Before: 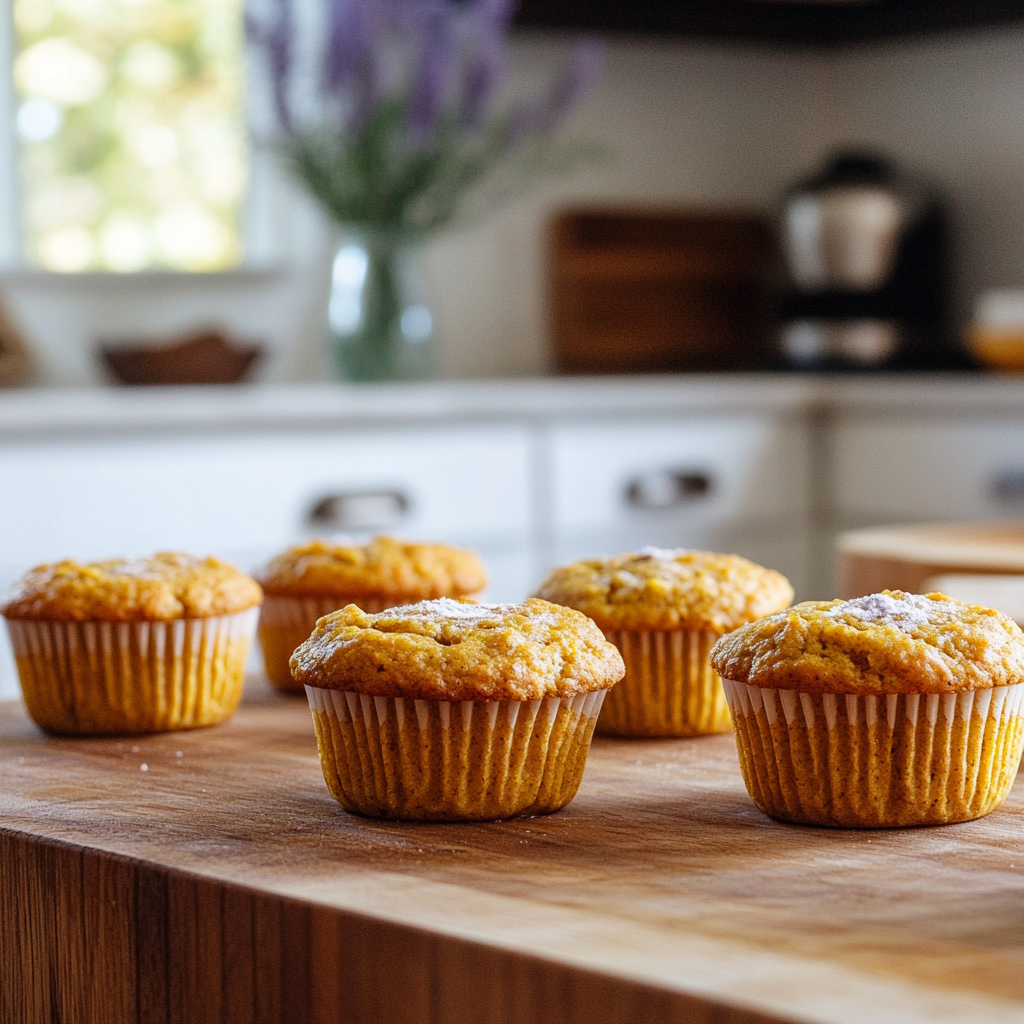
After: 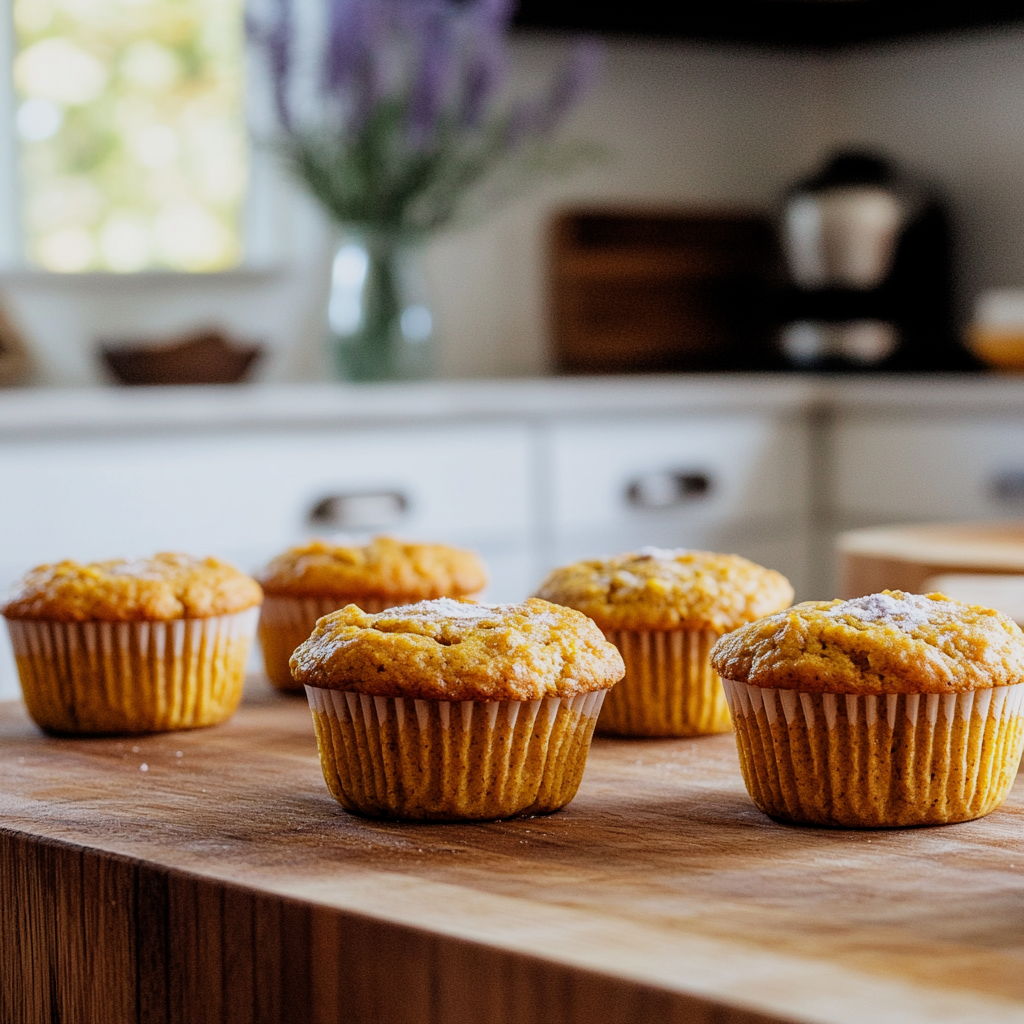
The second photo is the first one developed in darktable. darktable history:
filmic rgb: middle gray luminance 9.36%, black relative exposure -10.53 EV, white relative exposure 3.44 EV, target black luminance 0%, hardness 6, latitude 59.56%, contrast 1.091, highlights saturation mix 4.98%, shadows ↔ highlights balance 29.61%
